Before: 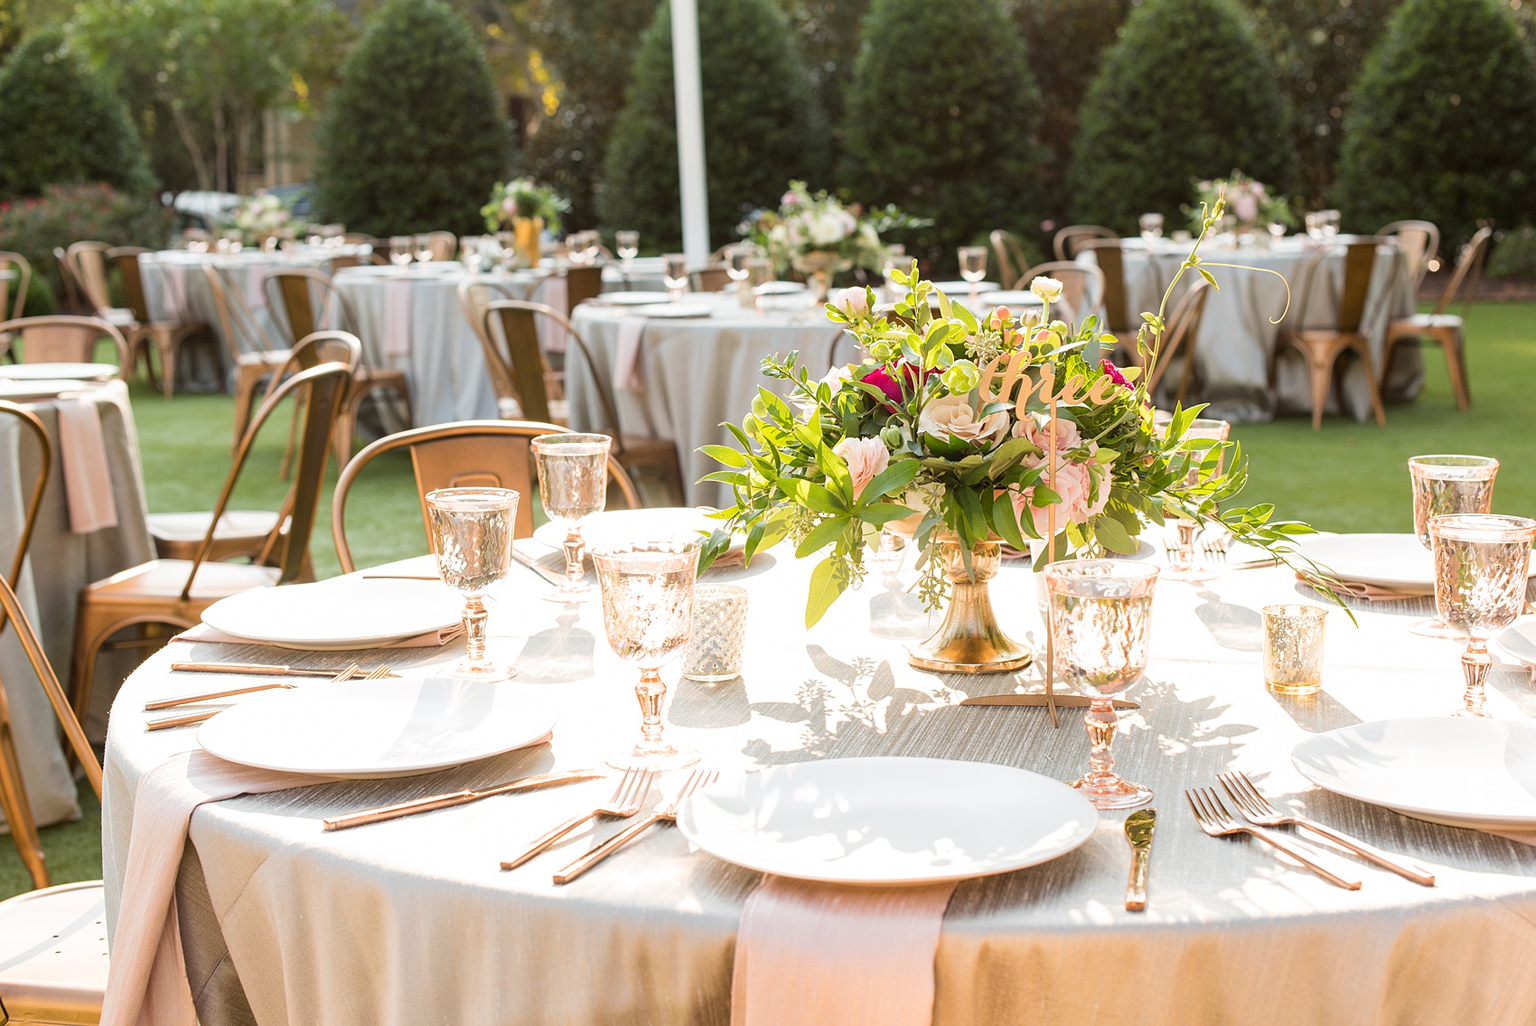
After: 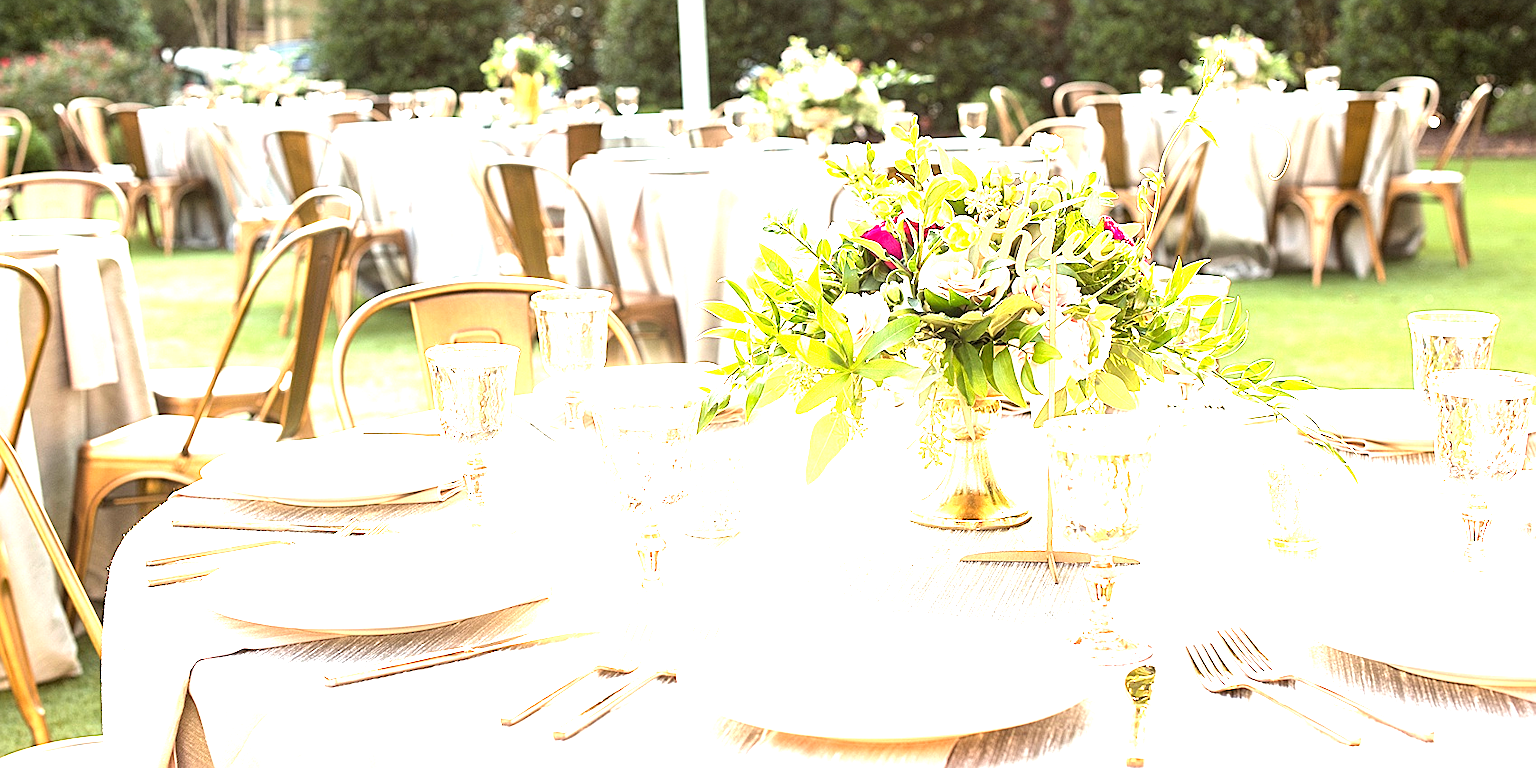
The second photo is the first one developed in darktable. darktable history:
crop: top 14.027%, bottom 11.069%
sharpen: on, module defaults
exposure: black level correction 0.001, exposure 1.799 EV, compensate highlight preservation false
levels: levels [0.026, 0.507, 0.987]
